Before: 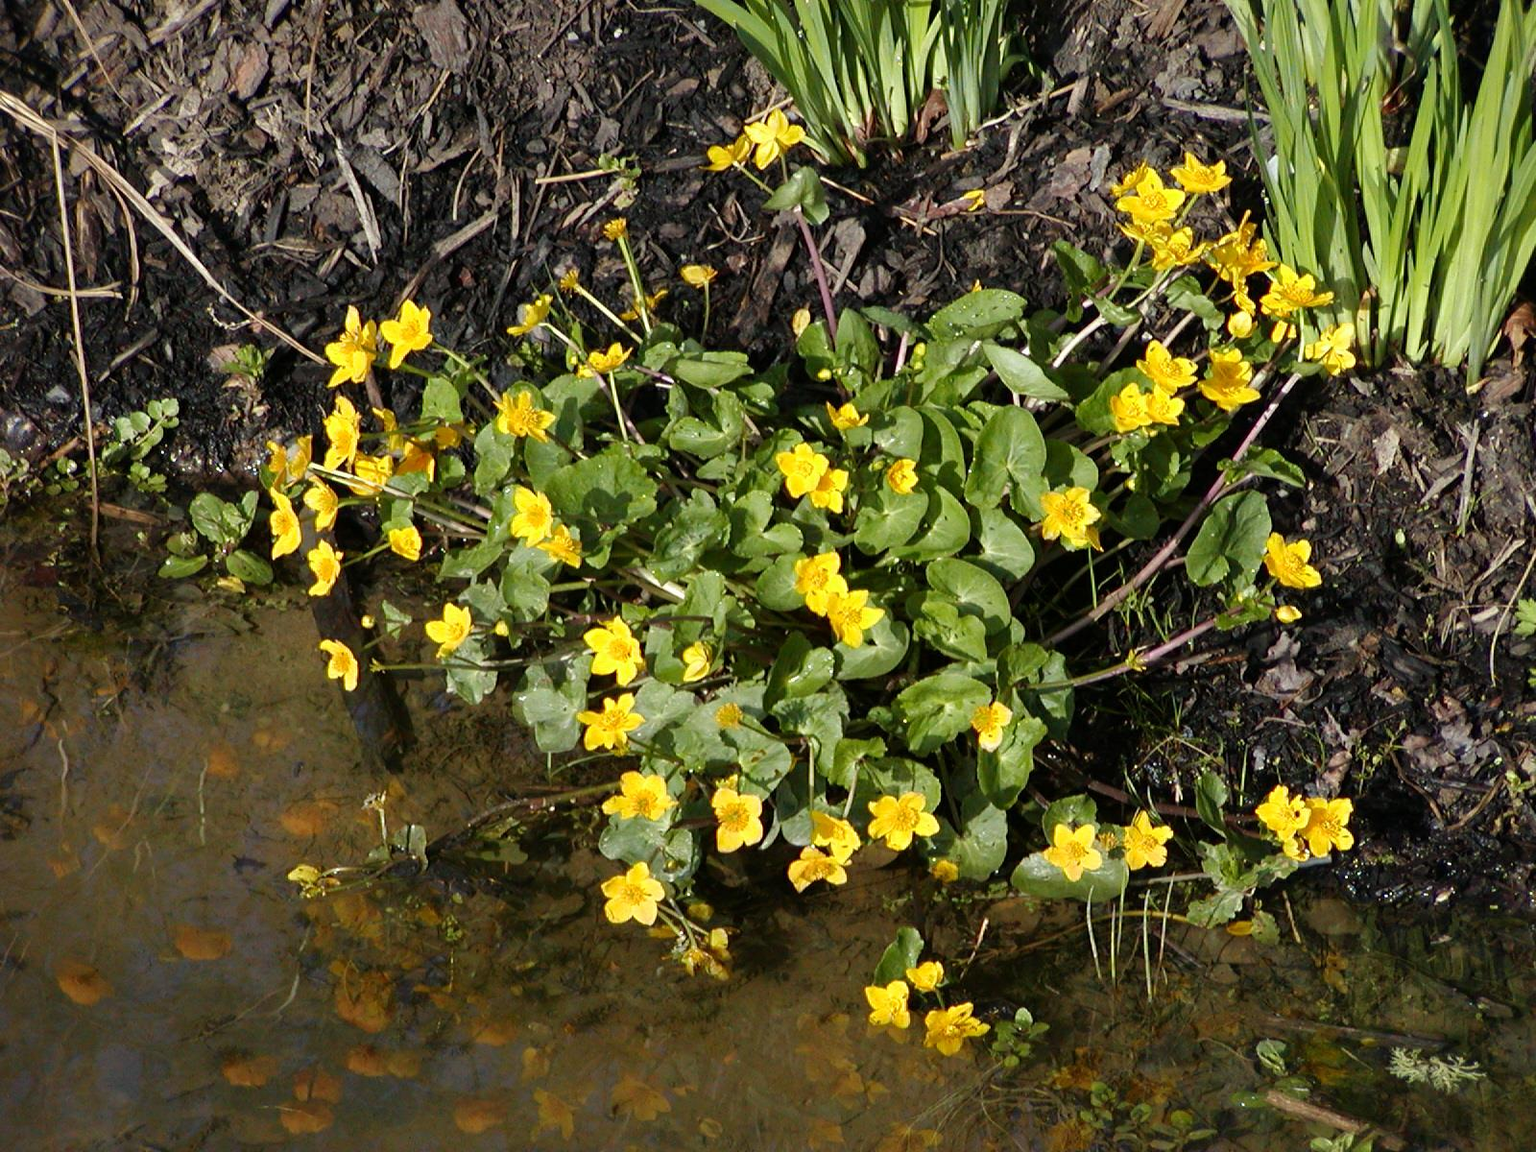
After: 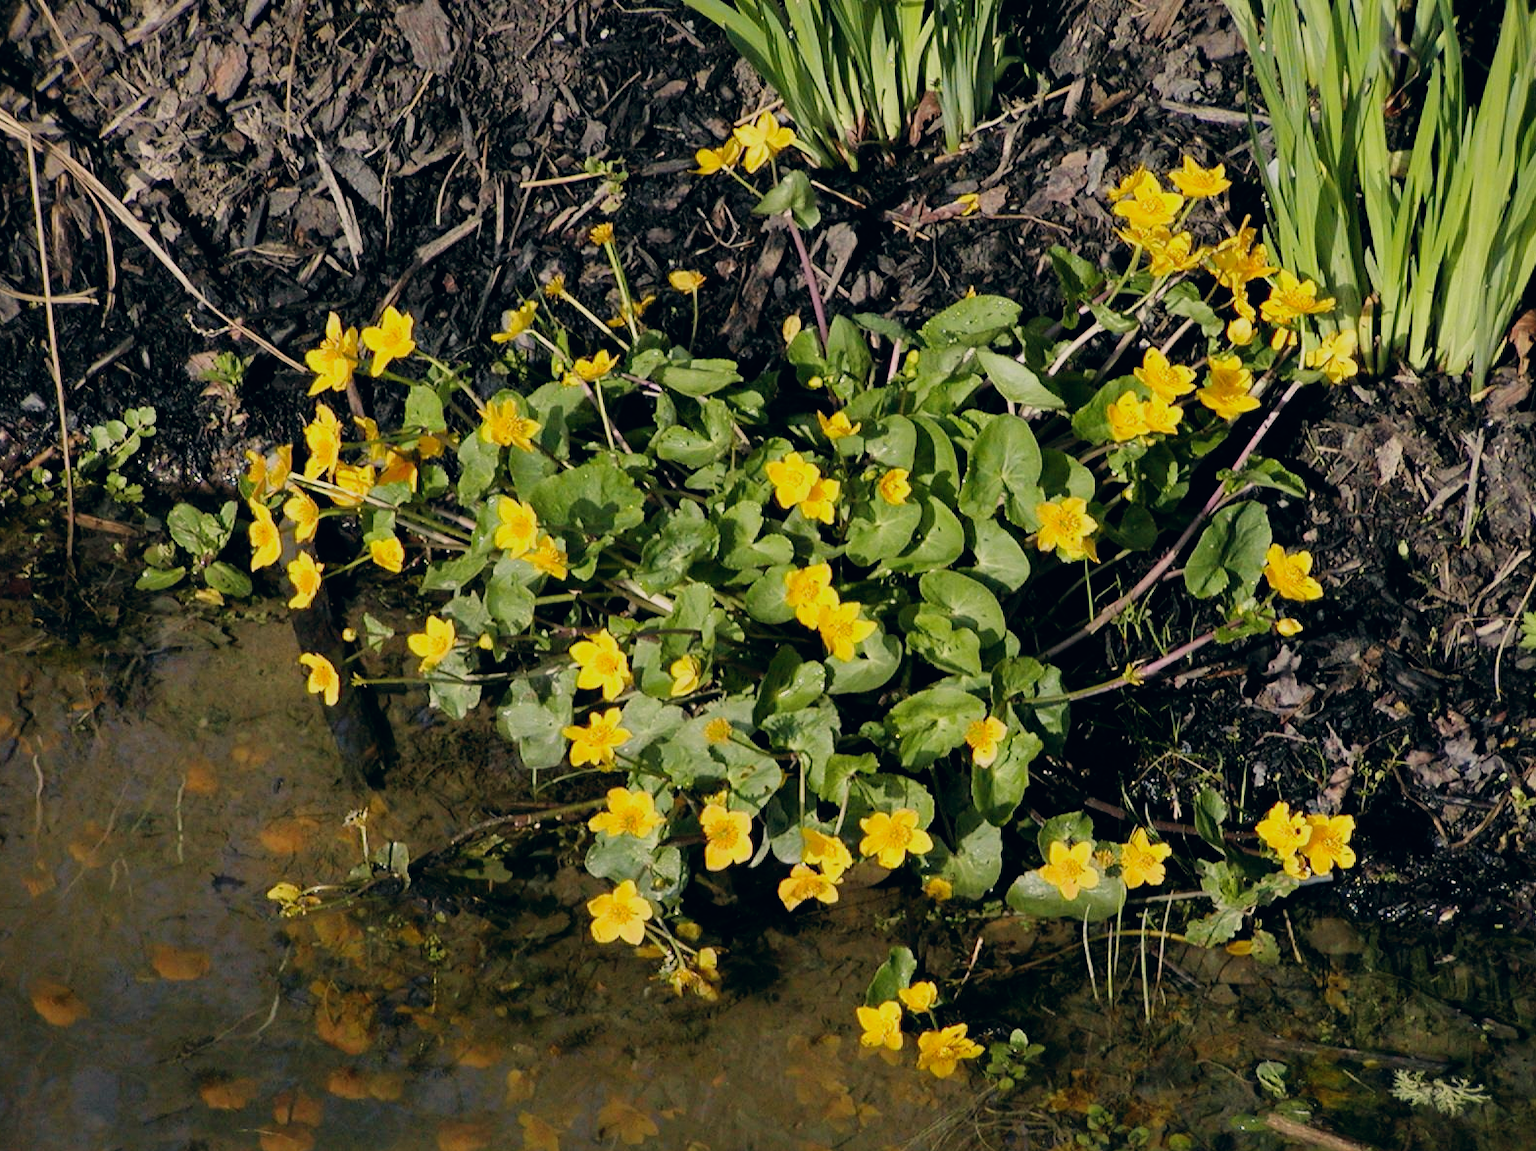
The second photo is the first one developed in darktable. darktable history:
color correction: highlights a* 5.38, highlights b* 5.3, shadows a* -4.26, shadows b* -5.11
crop: left 1.743%, right 0.268%, bottom 2.011%
filmic rgb: black relative exposure -7.65 EV, white relative exposure 4.56 EV, hardness 3.61, color science v6 (2022)
